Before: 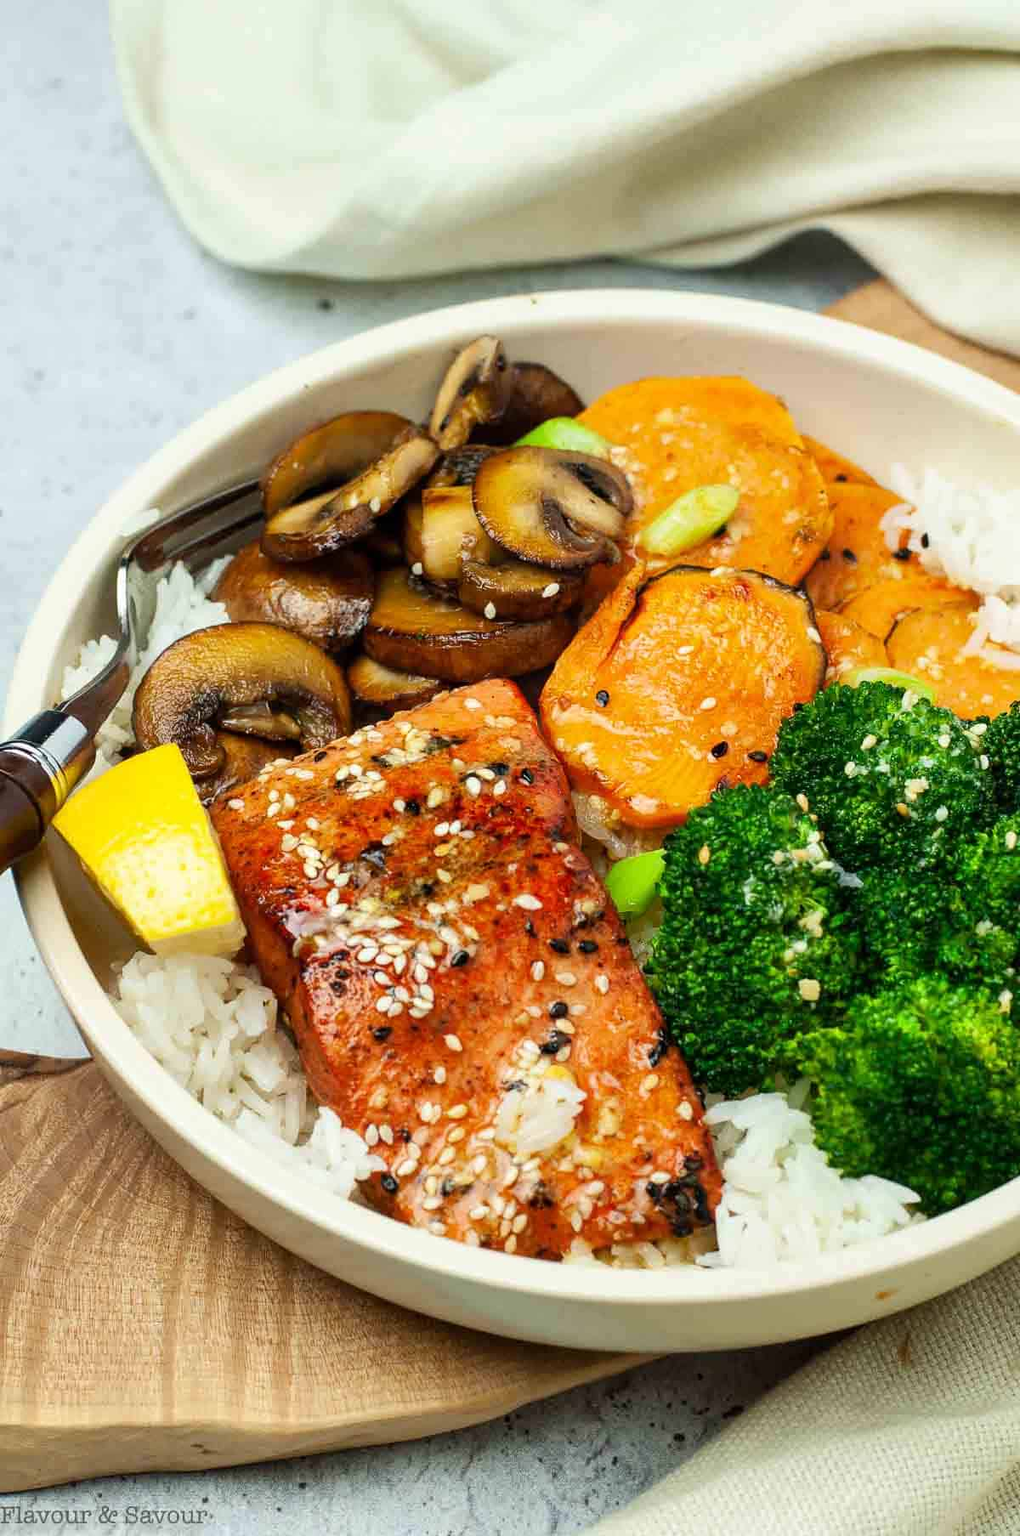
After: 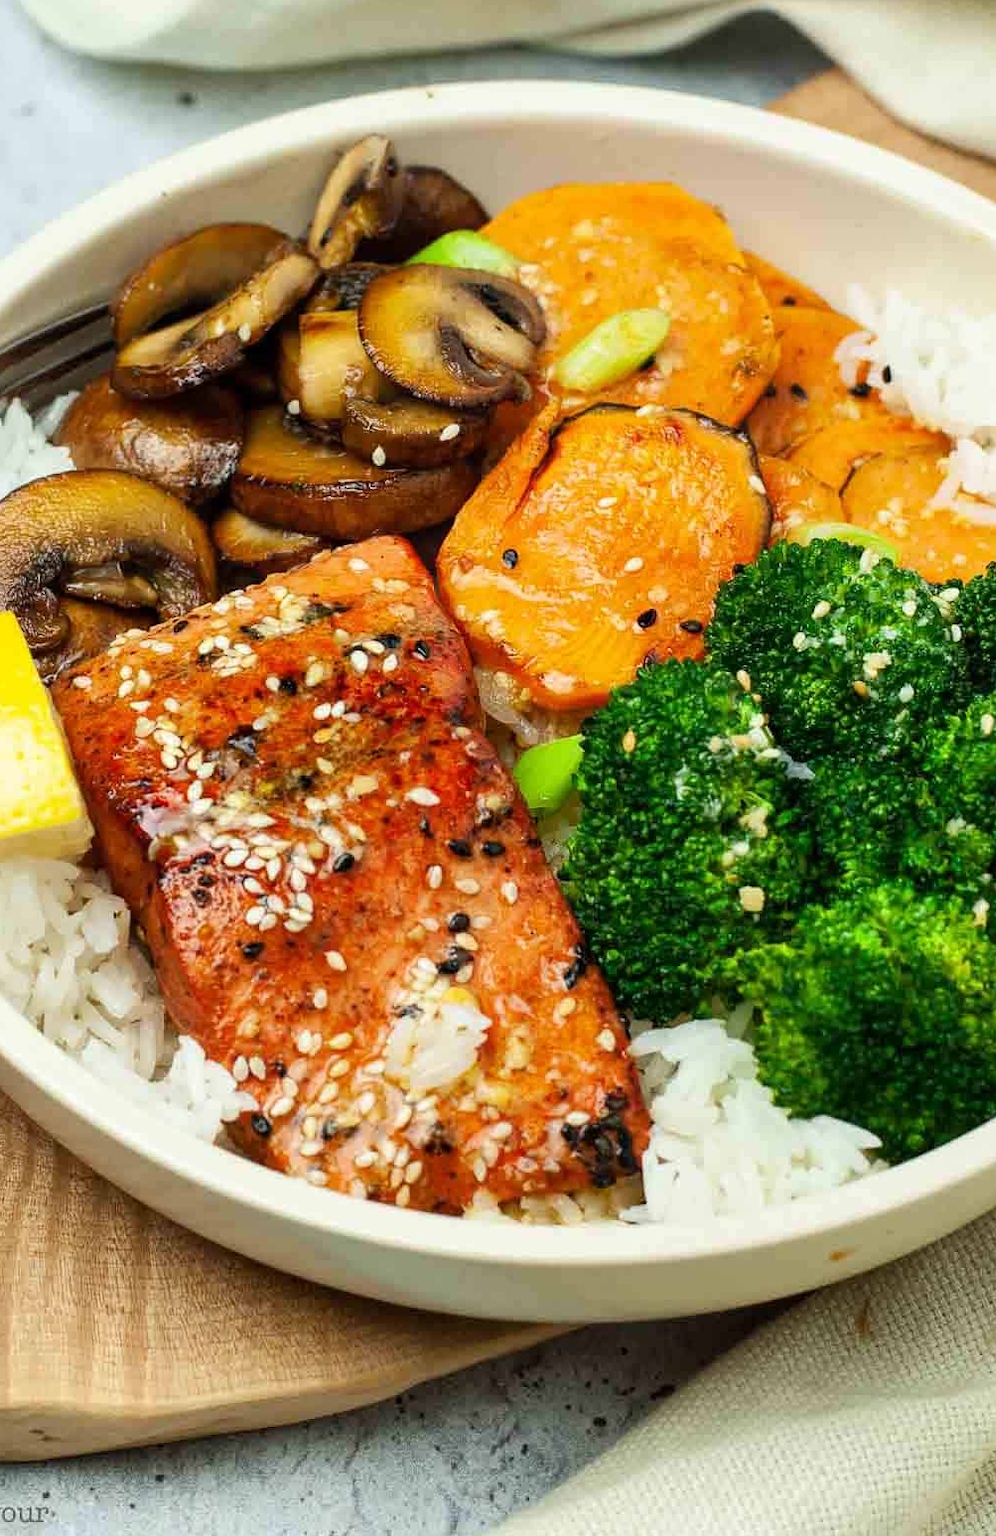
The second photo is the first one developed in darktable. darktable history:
crop: left 16.322%, top 14.367%
